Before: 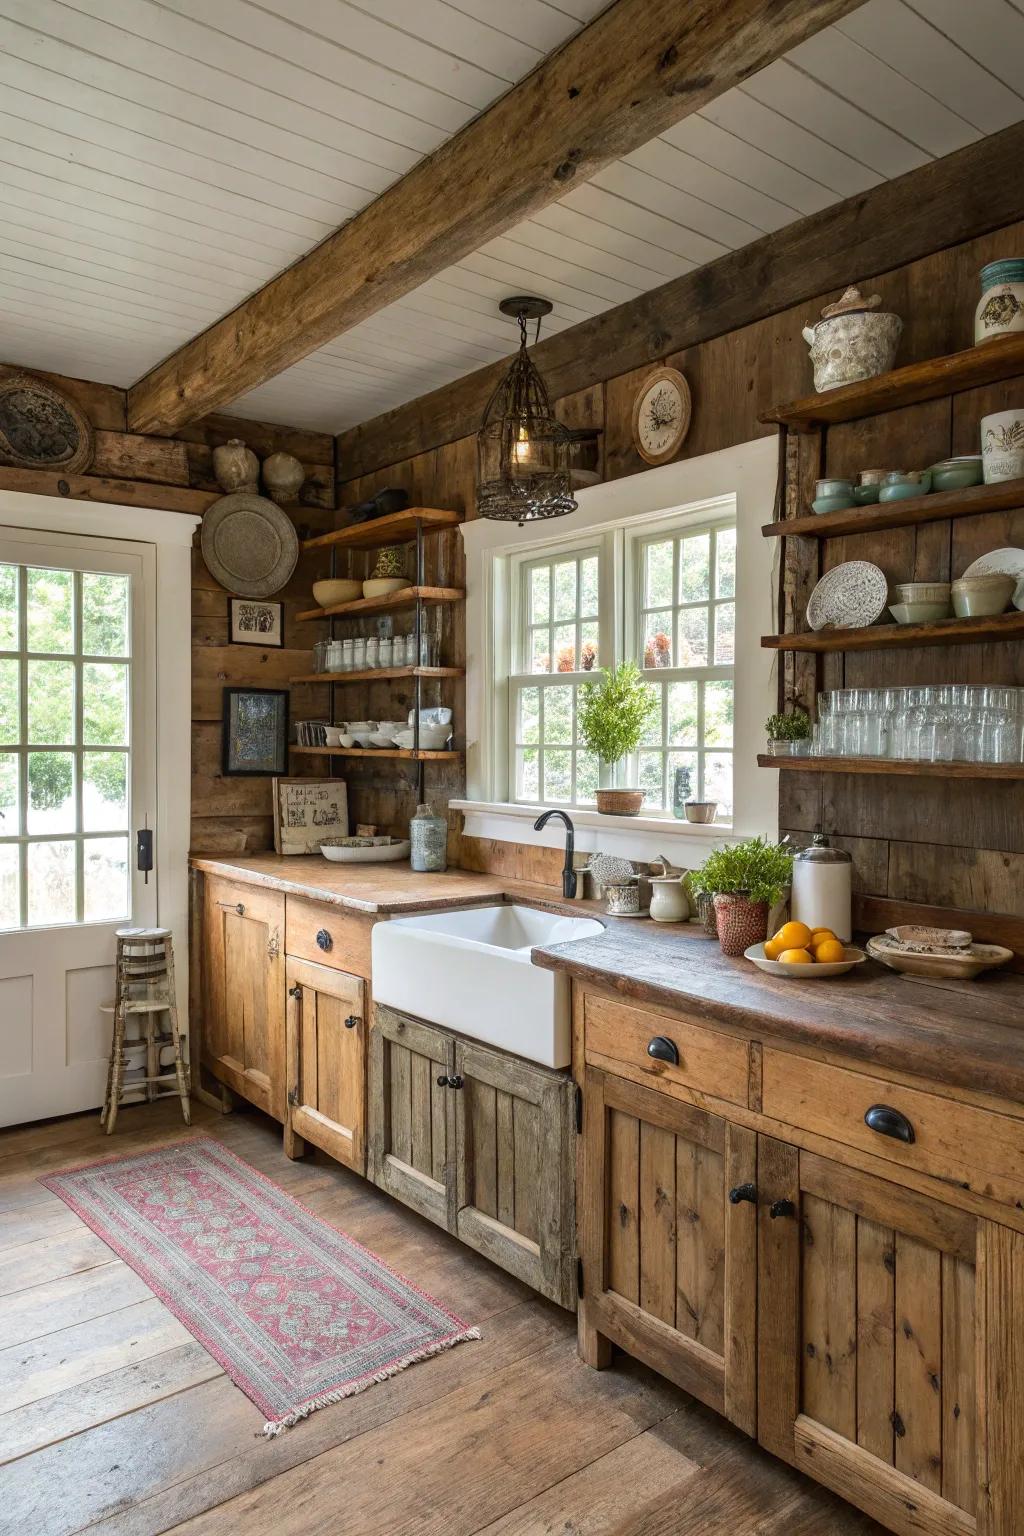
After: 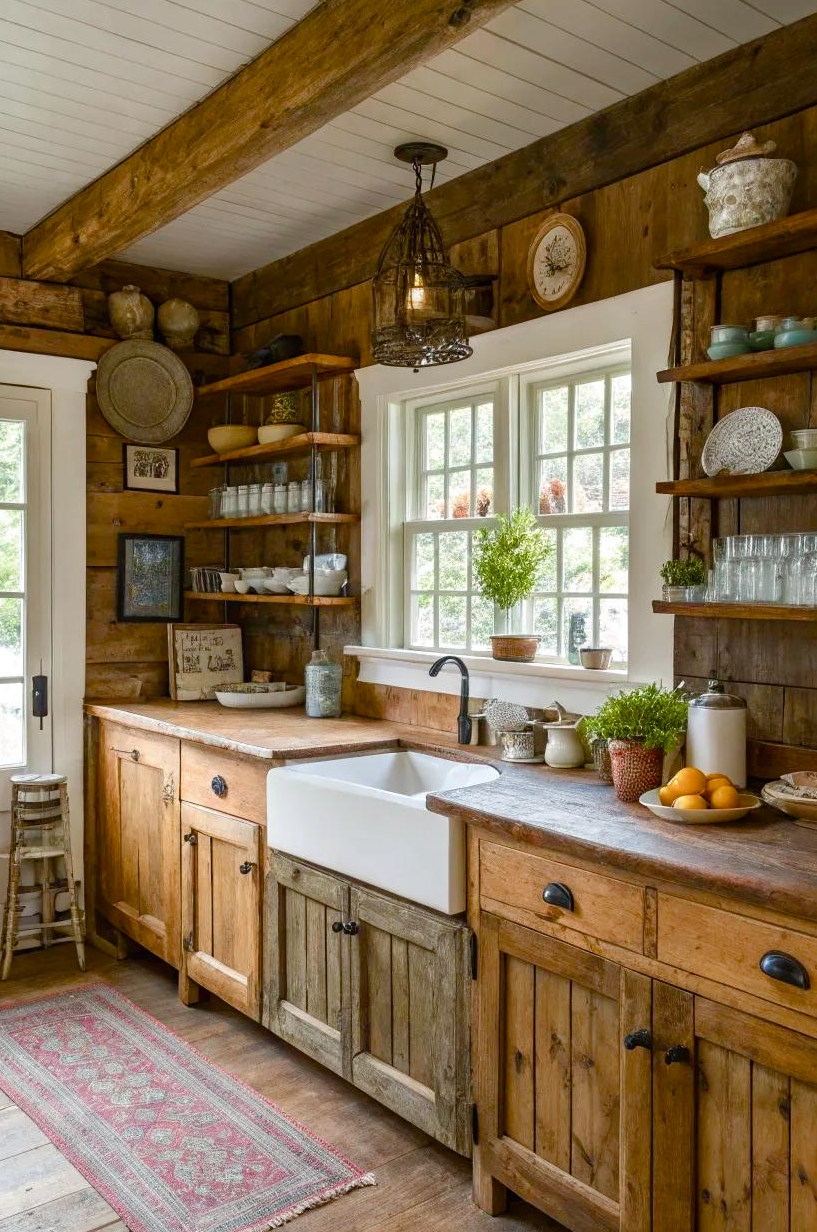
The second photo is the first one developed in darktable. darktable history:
color balance rgb: linear chroma grading › global chroma 15.545%, perceptual saturation grading › global saturation 20%, perceptual saturation grading › highlights -50.404%, perceptual saturation grading › shadows 30.79%
crop and rotate: left 10.258%, top 10.04%, right 9.909%, bottom 9.734%
tone equalizer: on, module defaults
